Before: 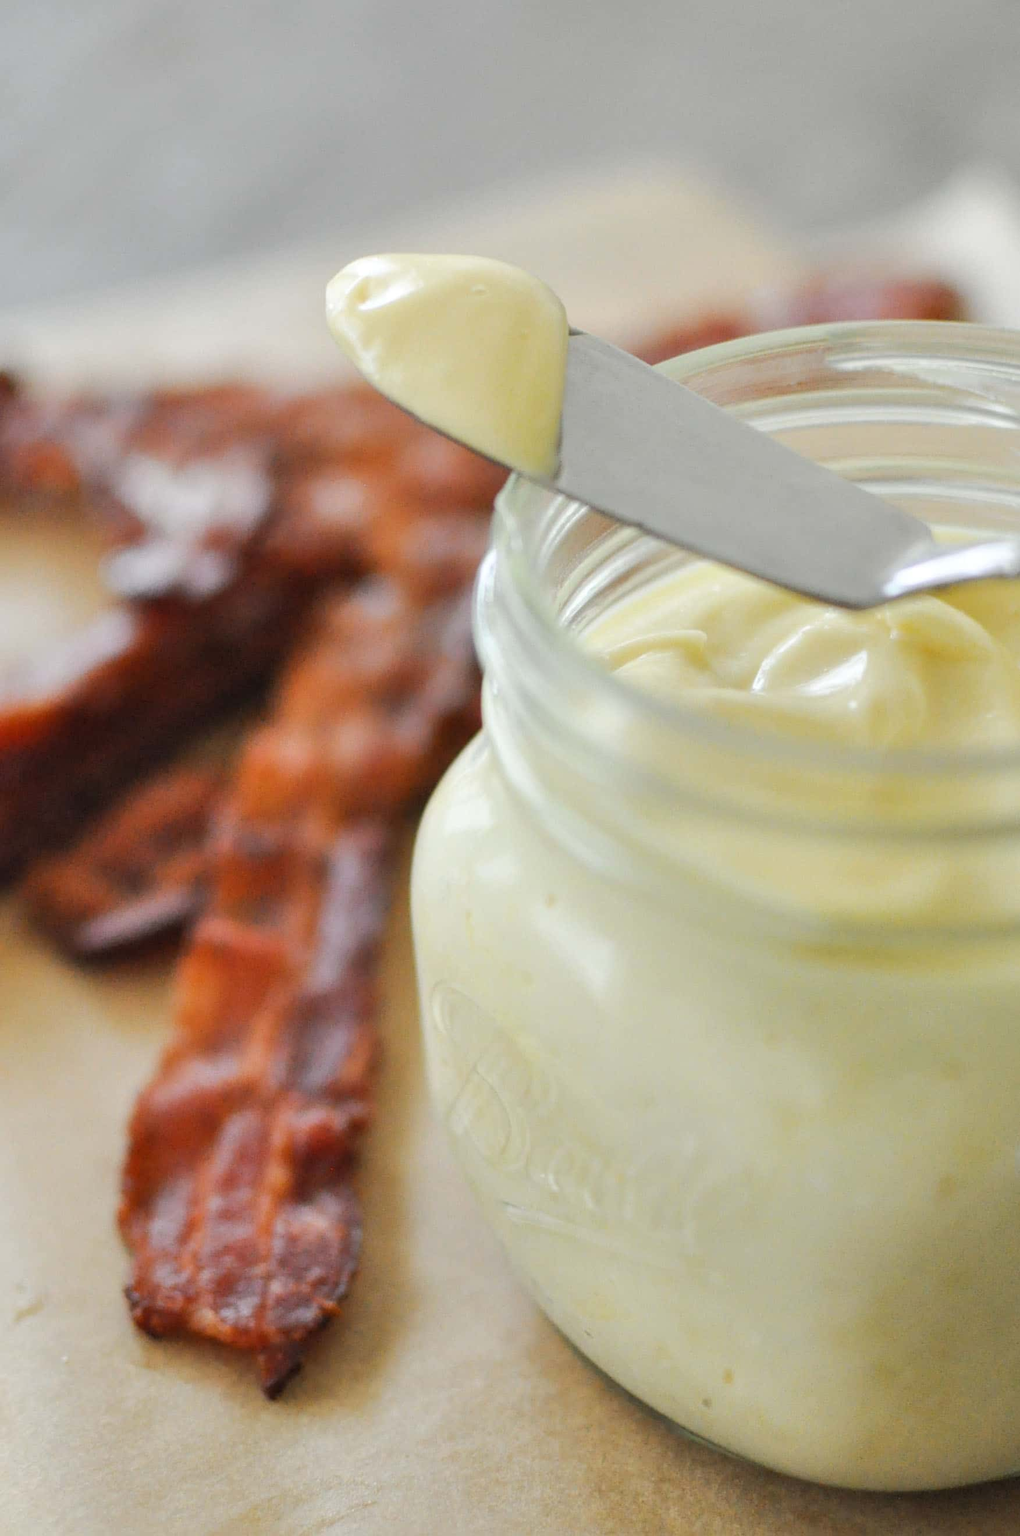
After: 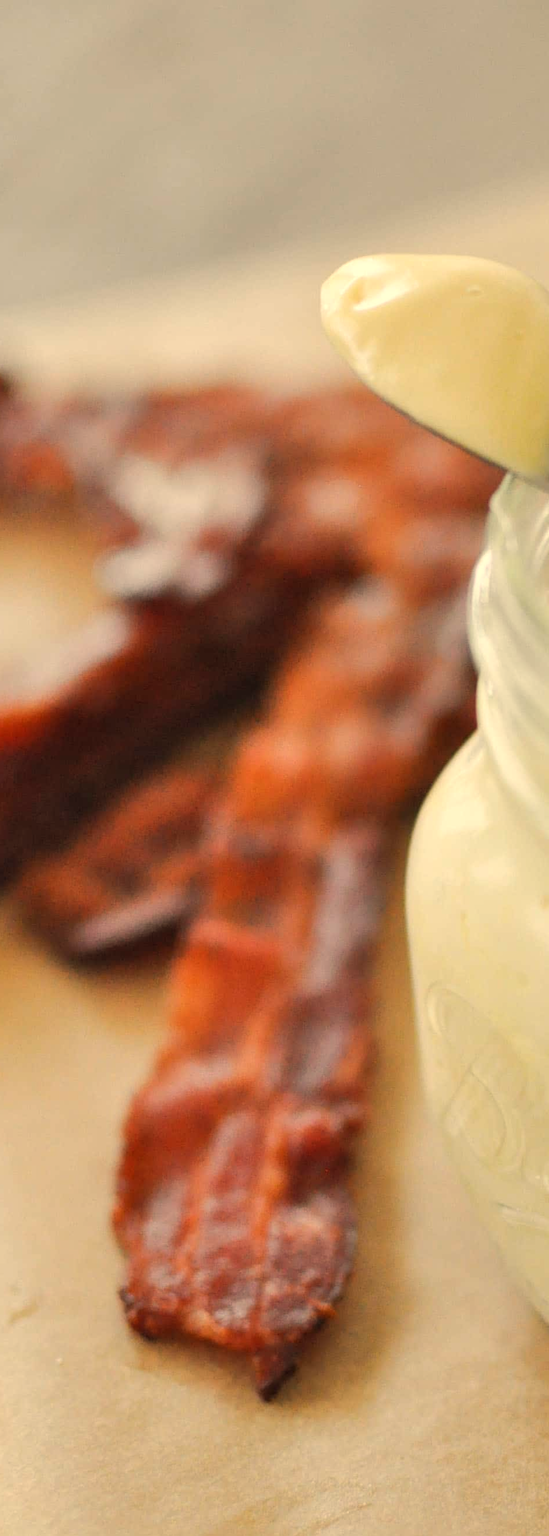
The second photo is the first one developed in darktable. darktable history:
white balance: red 1.123, blue 0.83
crop: left 0.587%, right 45.588%, bottom 0.086%
